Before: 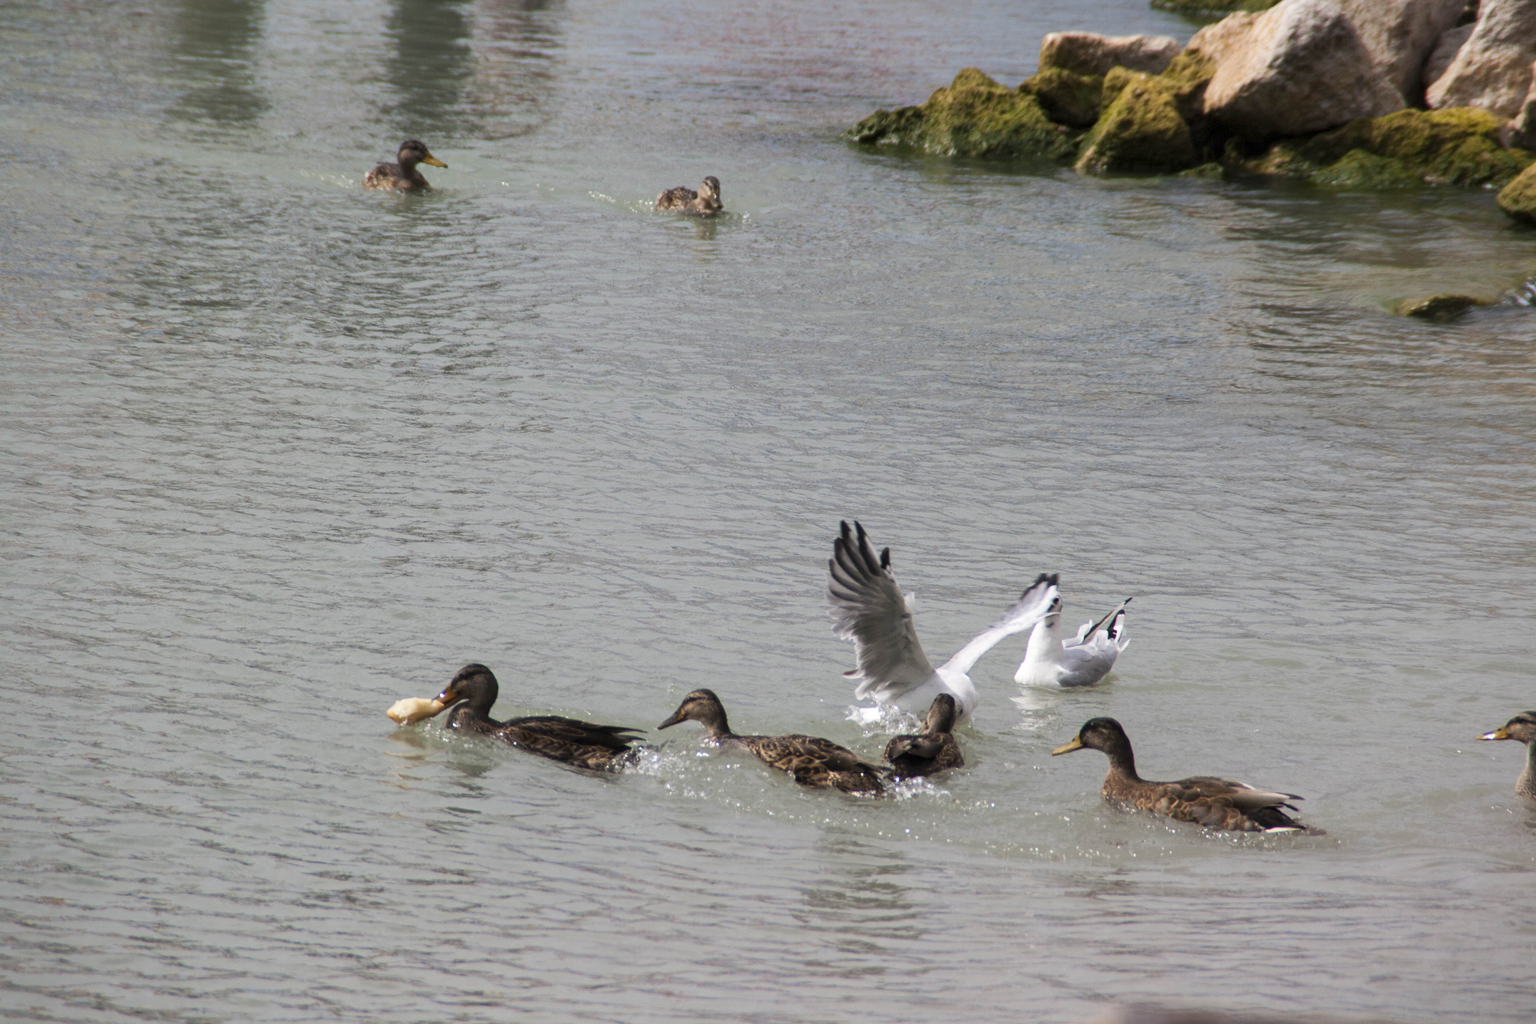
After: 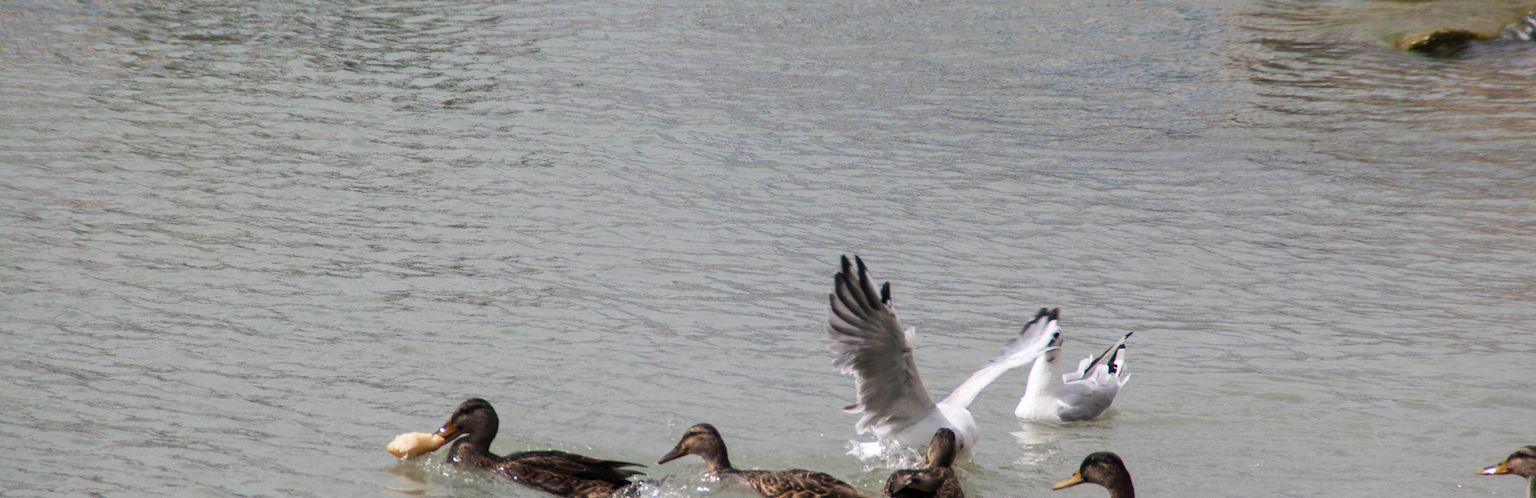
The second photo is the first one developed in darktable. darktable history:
crop and rotate: top 25.971%, bottom 25.375%
